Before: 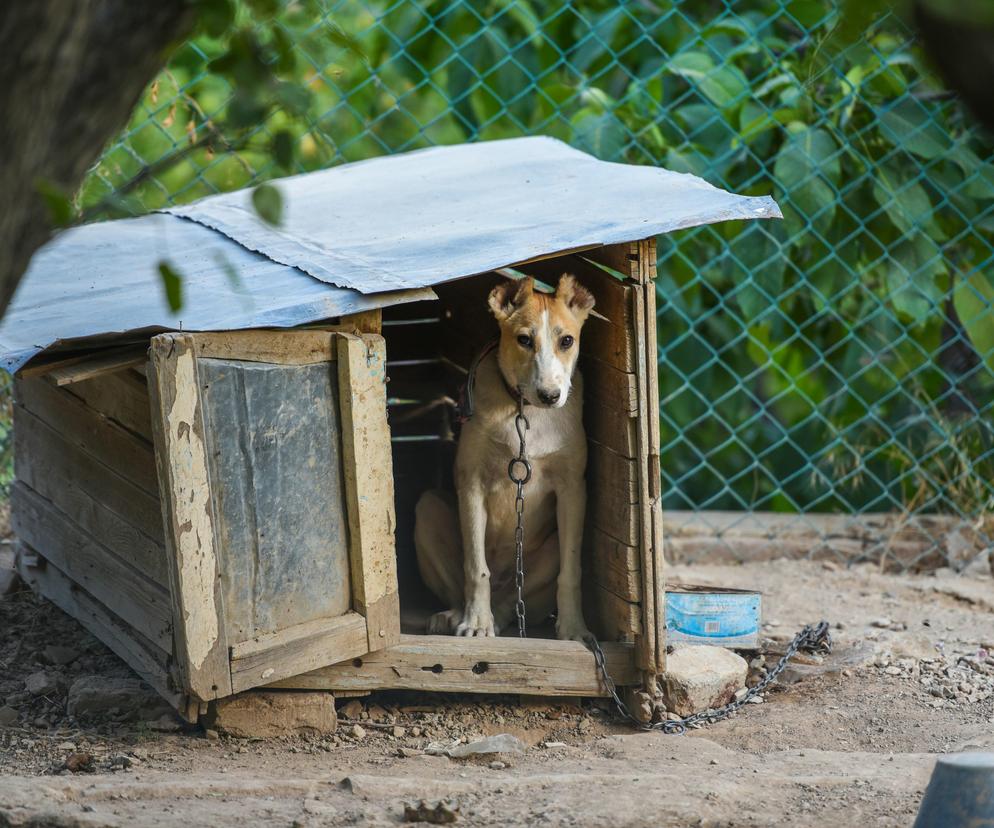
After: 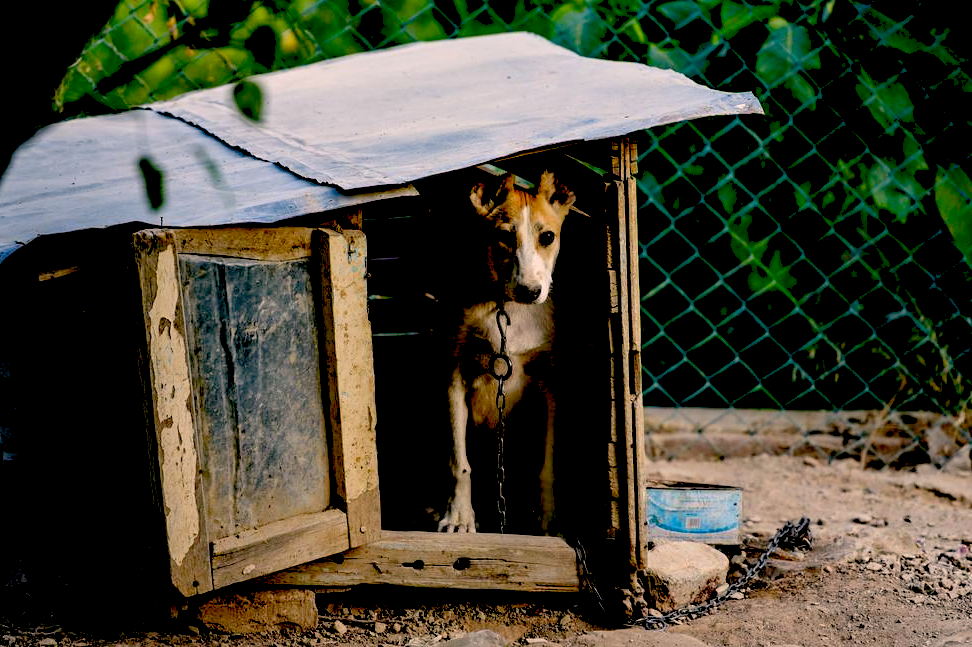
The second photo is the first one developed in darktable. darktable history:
crop and rotate: left 1.962%, top 12.666%, right 0.204%, bottom 9.115%
exposure: black level correction 0.099, exposure -0.088 EV, compensate highlight preservation false
color correction: highlights a* 11.41, highlights b* 12.03
